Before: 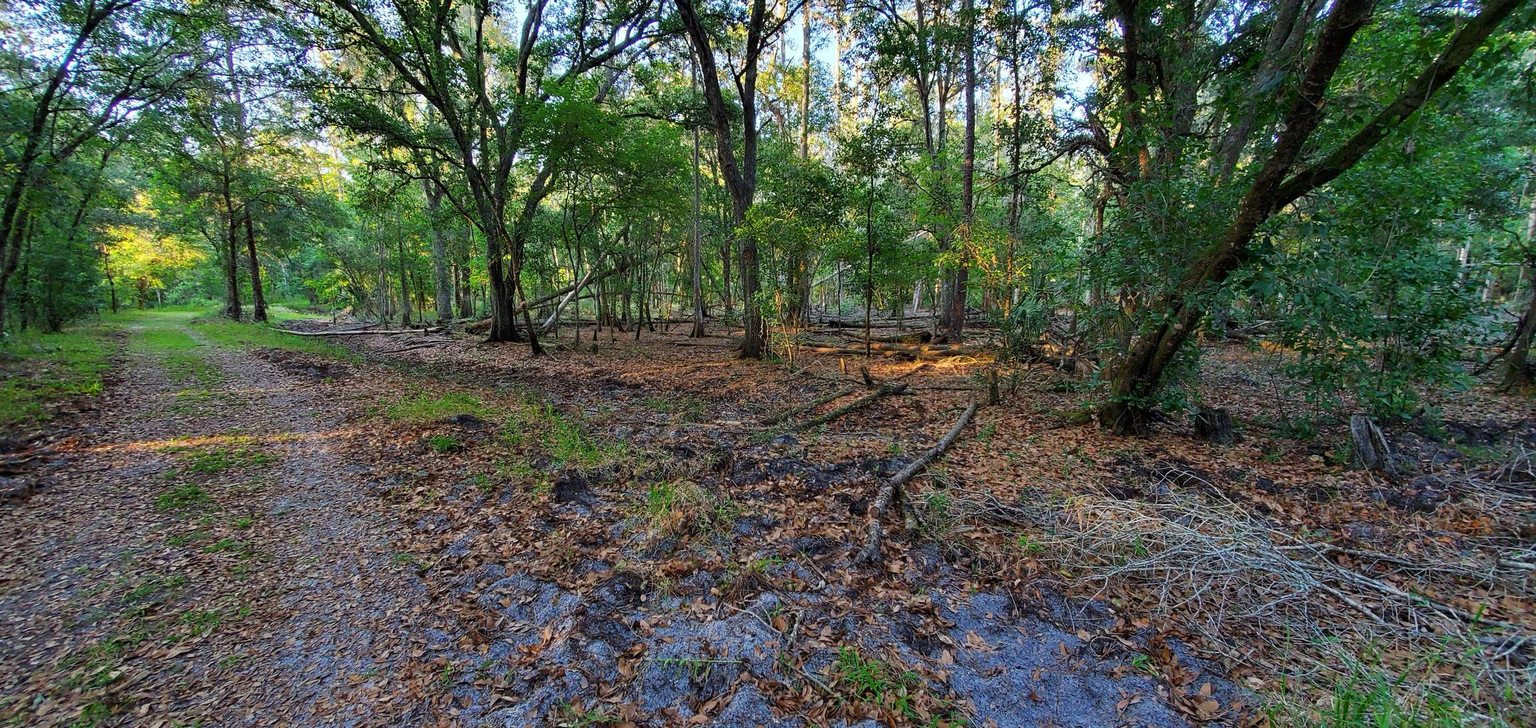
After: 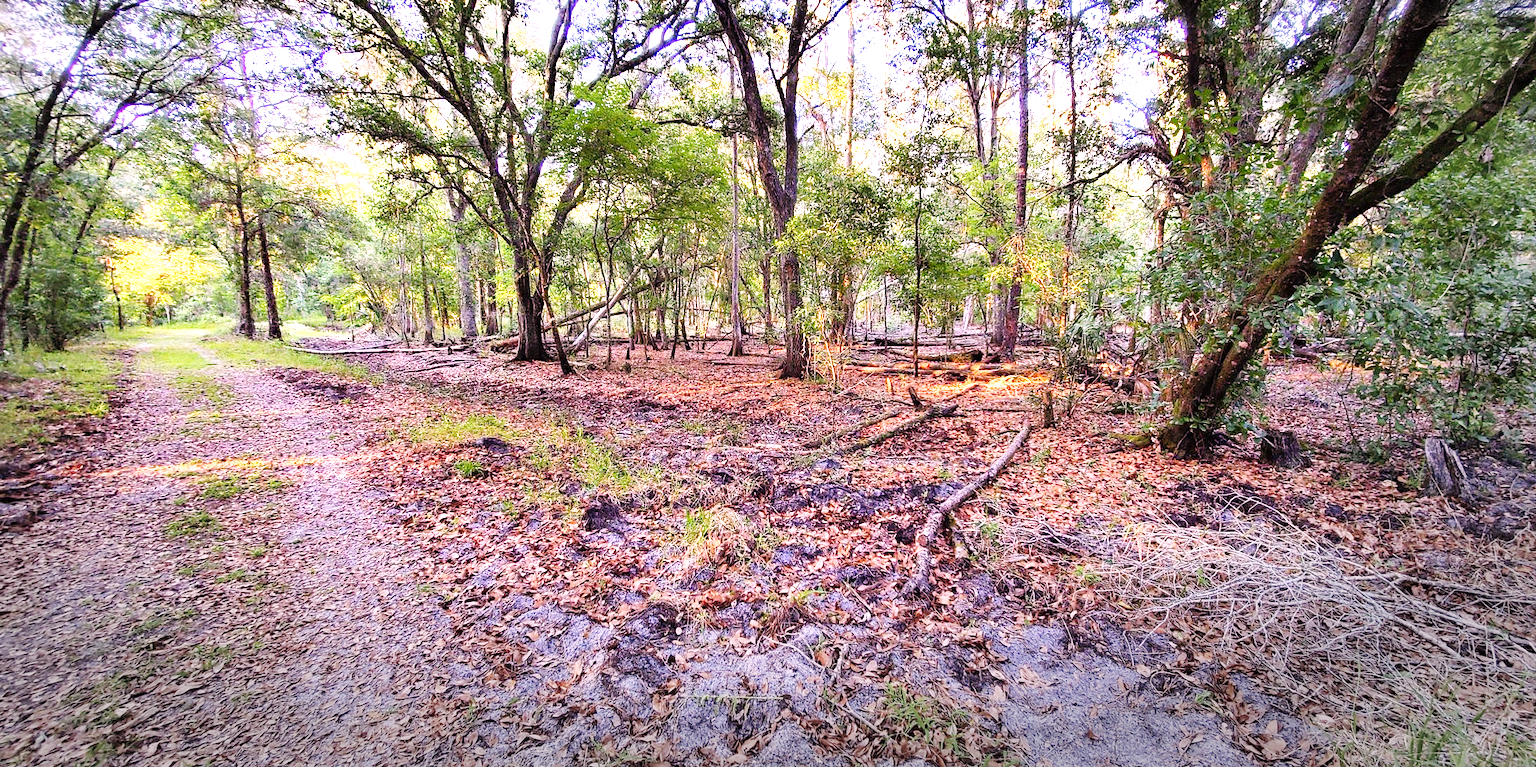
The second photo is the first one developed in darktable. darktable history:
vignetting: center (-0.066, -0.31), automatic ratio true
crop and rotate: left 0%, right 5.181%
color calibration: output R [1.107, -0.012, -0.003, 0], output B [0, 0, 1.308, 0], gray › normalize channels true, x 0.329, y 0.345, temperature 5633.46 K, gamut compression 0.013
base curve: curves: ch0 [(0, 0) (0.032, 0.025) (0.121, 0.166) (0.206, 0.329) (0.605, 0.79) (1, 1)], preserve colors none
exposure: black level correction 0, exposure 1.473 EV, compensate exposure bias true, compensate highlight preservation false
